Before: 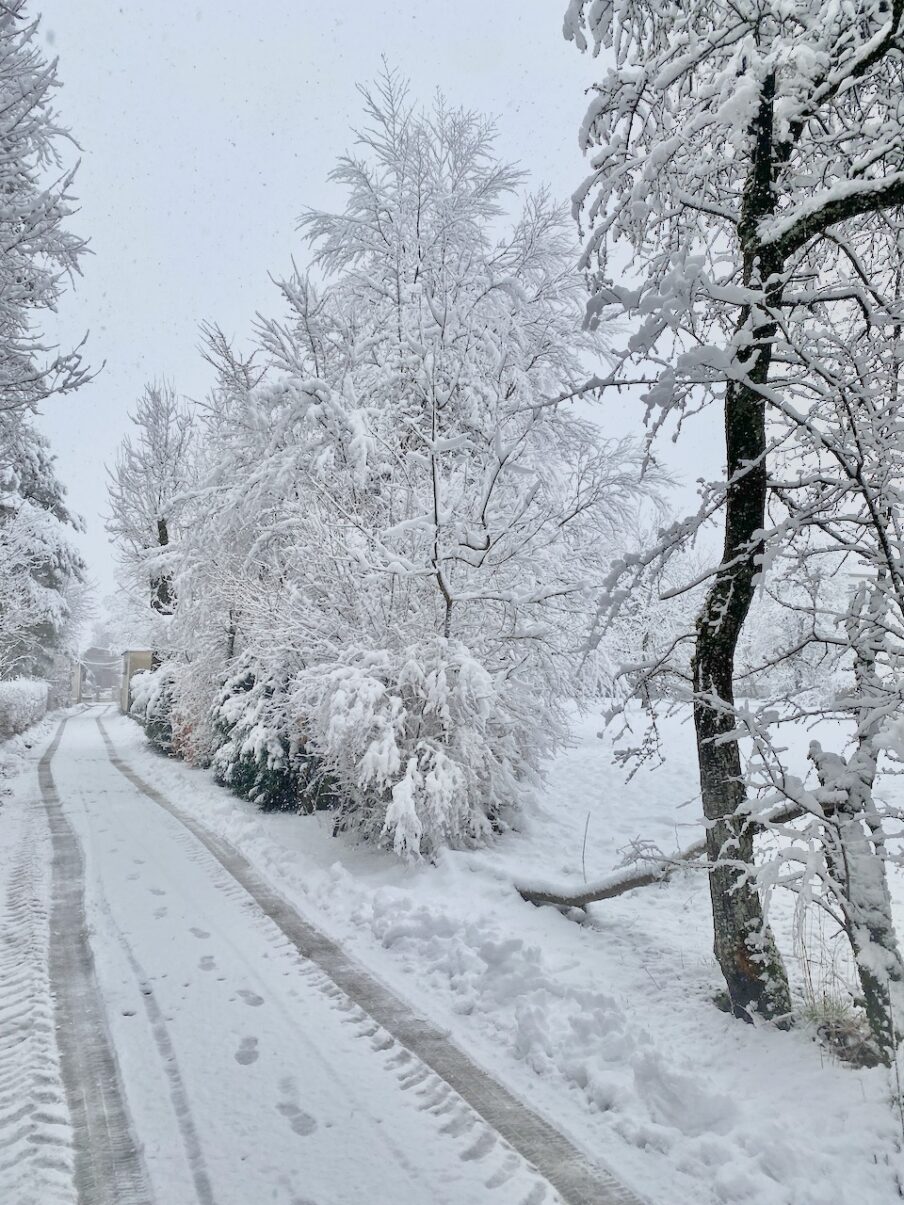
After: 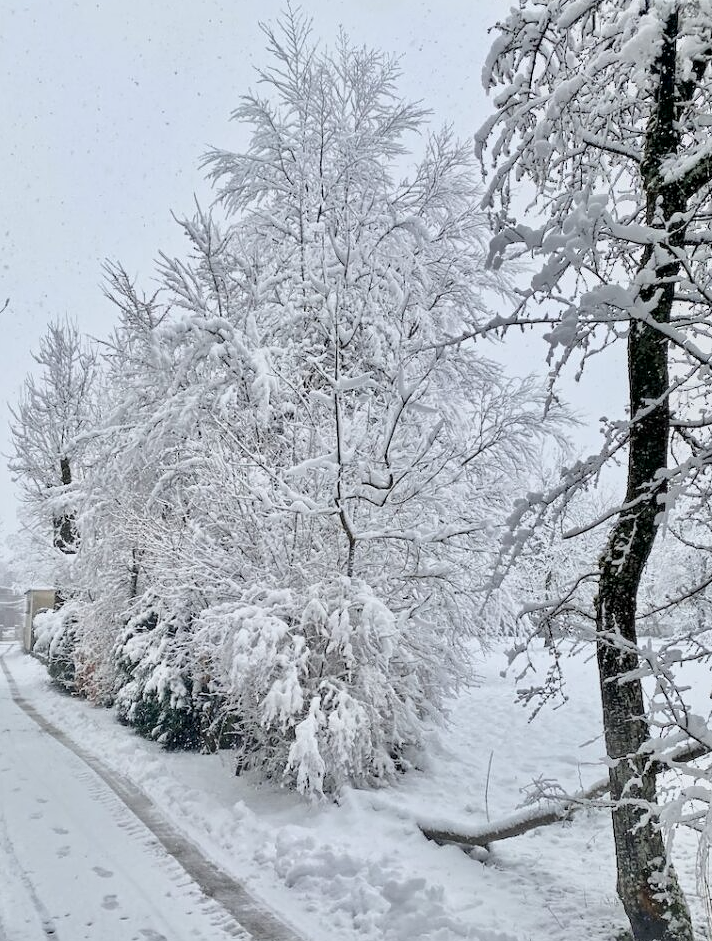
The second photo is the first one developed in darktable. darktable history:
contrast equalizer: octaves 7, y [[0.509, 0.514, 0.523, 0.542, 0.578, 0.603], [0.5 ×6], [0.509, 0.514, 0.523, 0.542, 0.578, 0.603], [0.001, 0.002, 0.003, 0.005, 0.01, 0.013], [0.001, 0.002, 0.003, 0.005, 0.01, 0.013]]
crop and rotate: left 10.77%, top 5.1%, right 10.41%, bottom 16.76%
